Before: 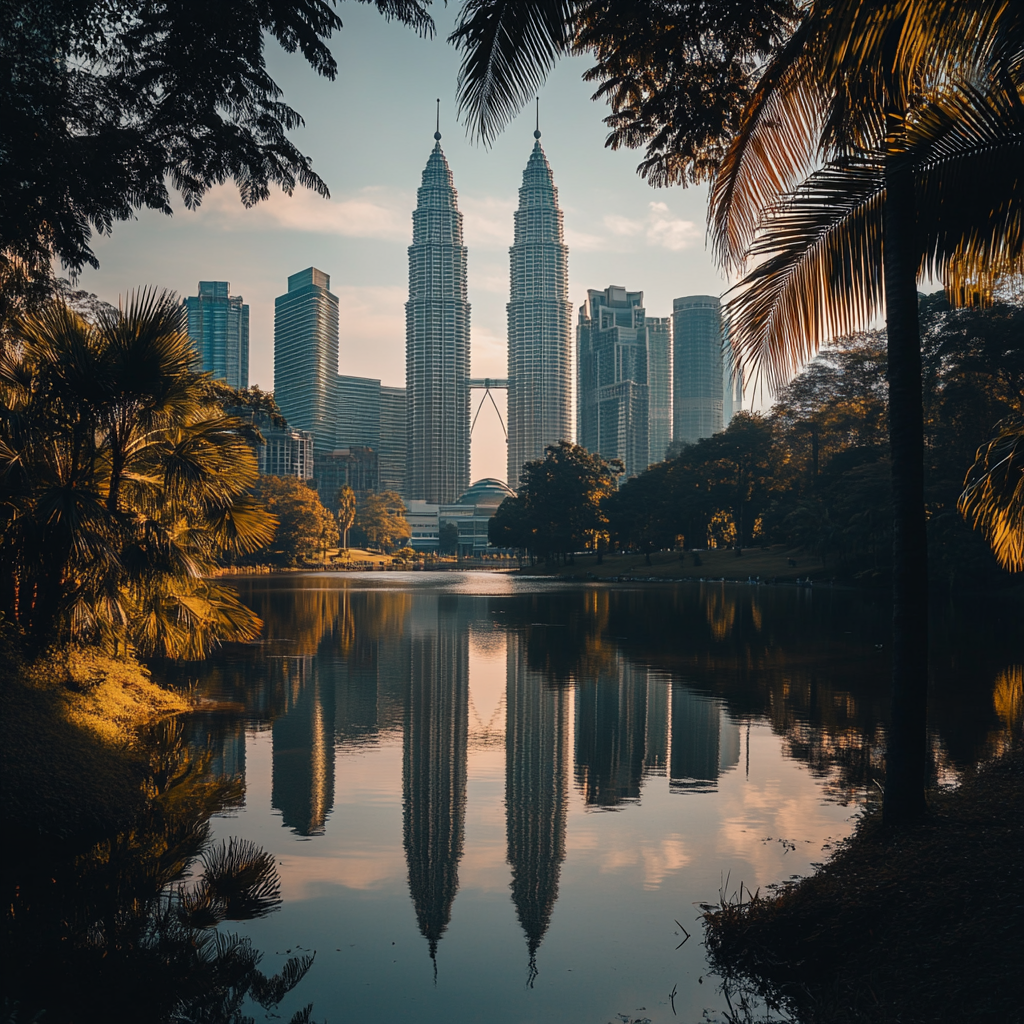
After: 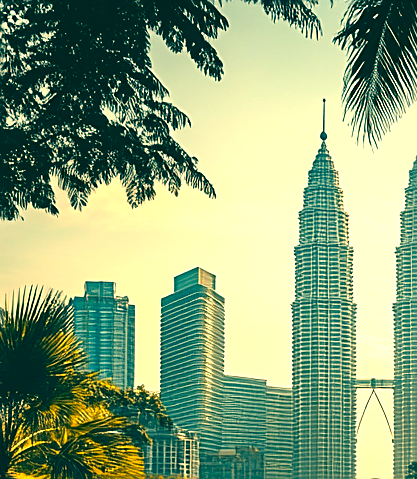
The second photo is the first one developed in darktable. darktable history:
exposure: black level correction 0, exposure 1.199 EV, compensate exposure bias true, compensate highlight preservation false
crop and rotate: left 11.178%, top 0.053%, right 48.094%, bottom 53.154%
sharpen: on, module defaults
color correction: highlights a* 1.76, highlights b* 34.15, shadows a* -36.28, shadows b* -5.94
